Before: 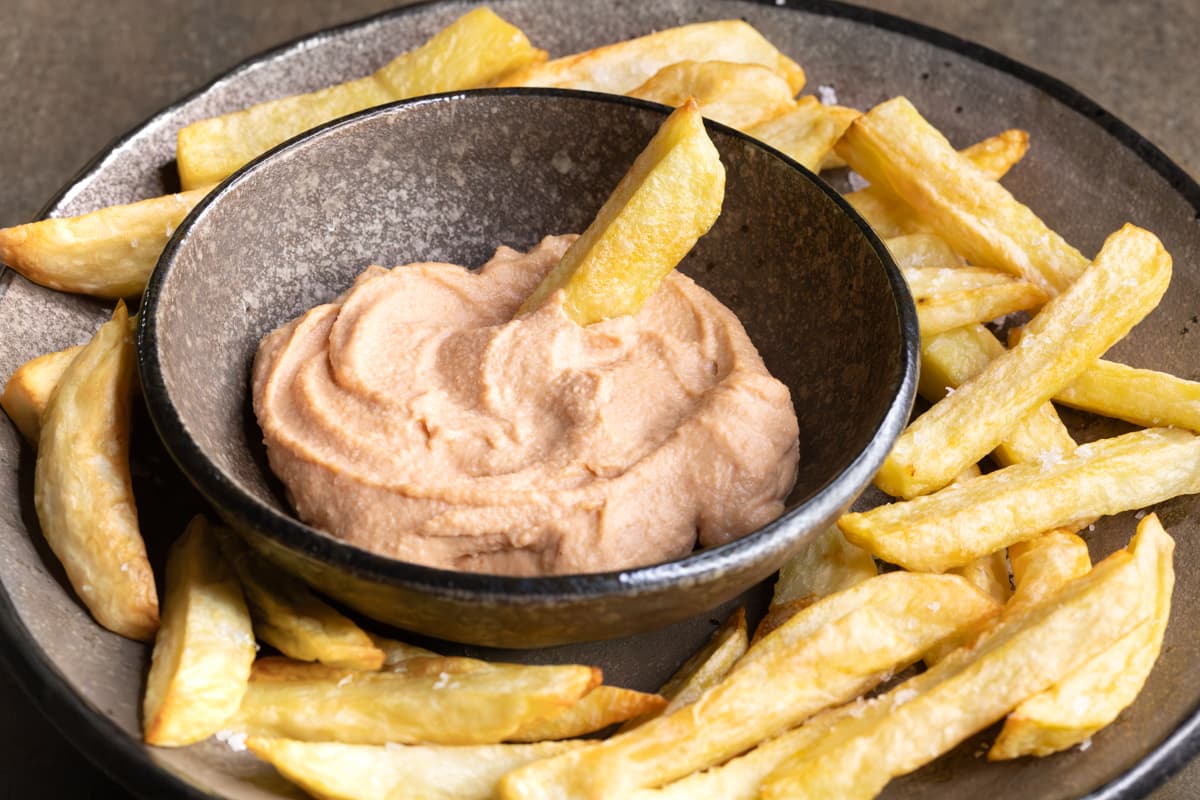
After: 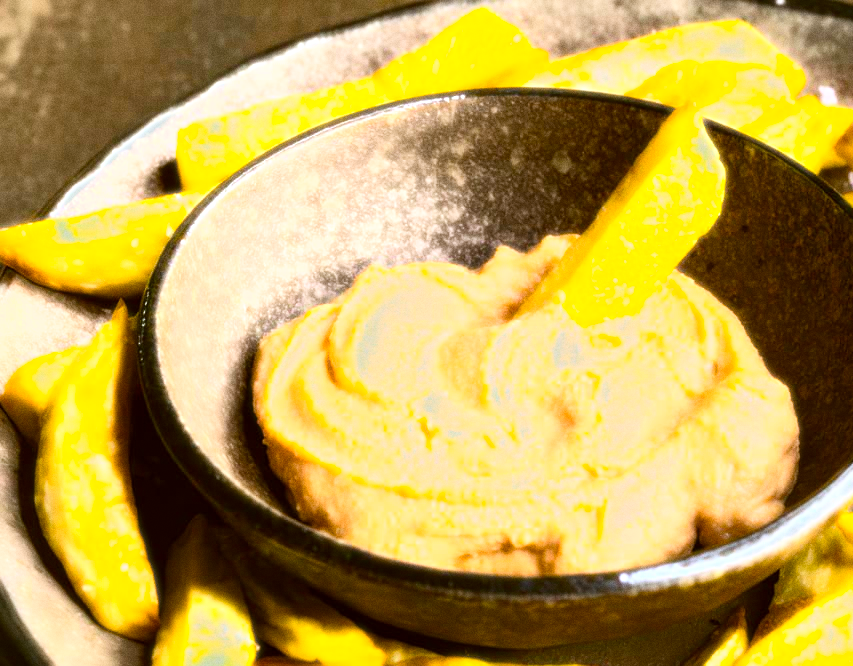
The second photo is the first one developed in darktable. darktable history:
color correction: highlights a* -1.43, highlights b* 10.12, shadows a* 0.395, shadows b* 19.35
color balance rgb: linear chroma grading › global chroma 9%, perceptual saturation grading › global saturation 36%, perceptual saturation grading › shadows 35%, perceptual brilliance grading › global brilliance 21.21%, perceptual brilliance grading › shadows -35%, global vibrance 21.21%
exposure: exposure 0.2 EV, compensate highlight preservation false
white balance: red 0.98, blue 1.034
grain: on, module defaults
crop: right 28.885%, bottom 16.626%
bloom: size 0%, threshold 54.82%, strength 8.31%
